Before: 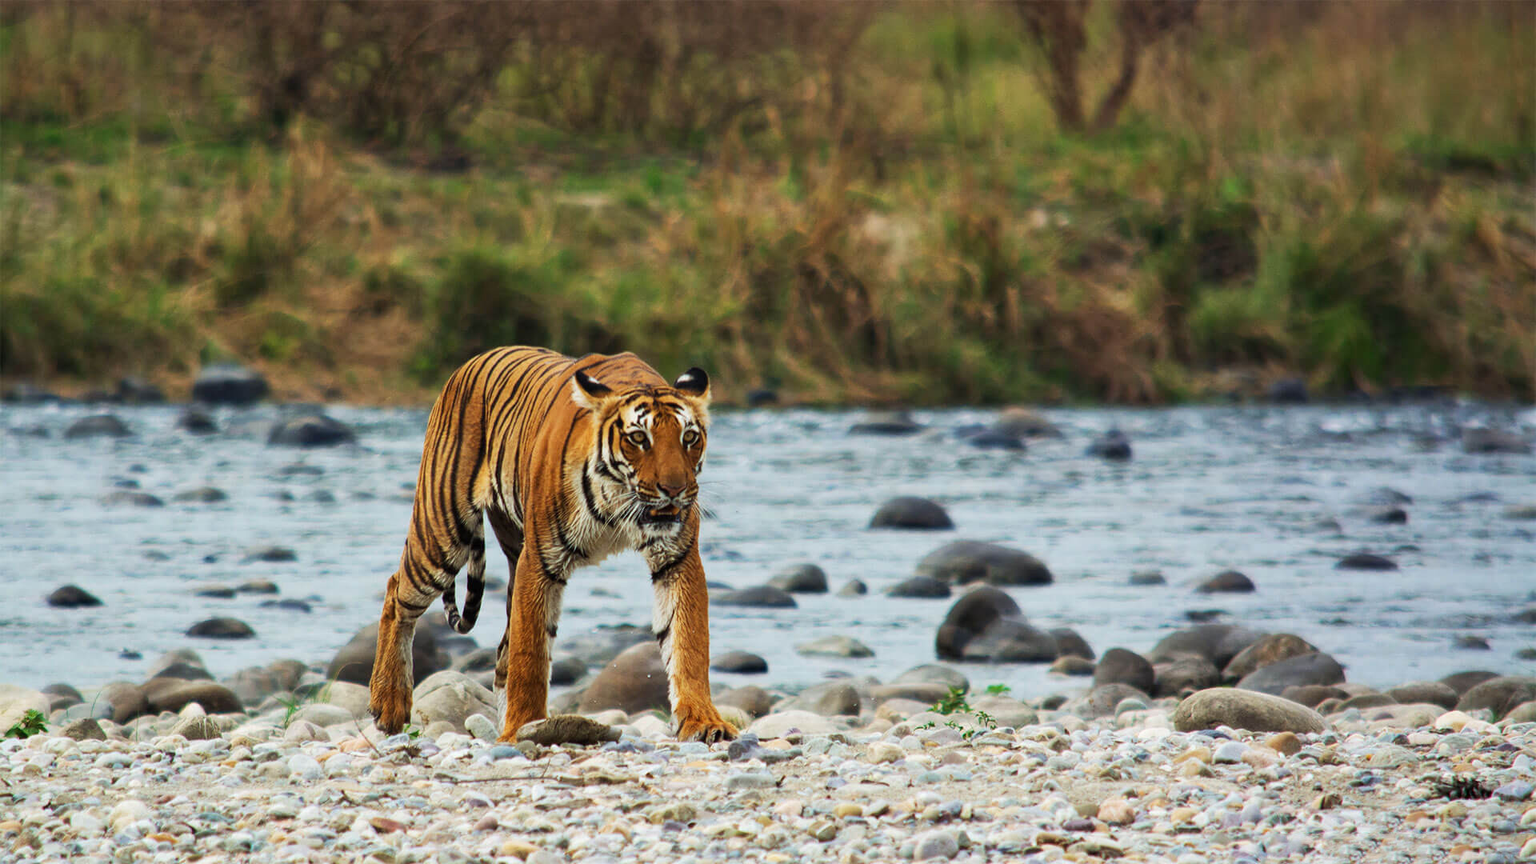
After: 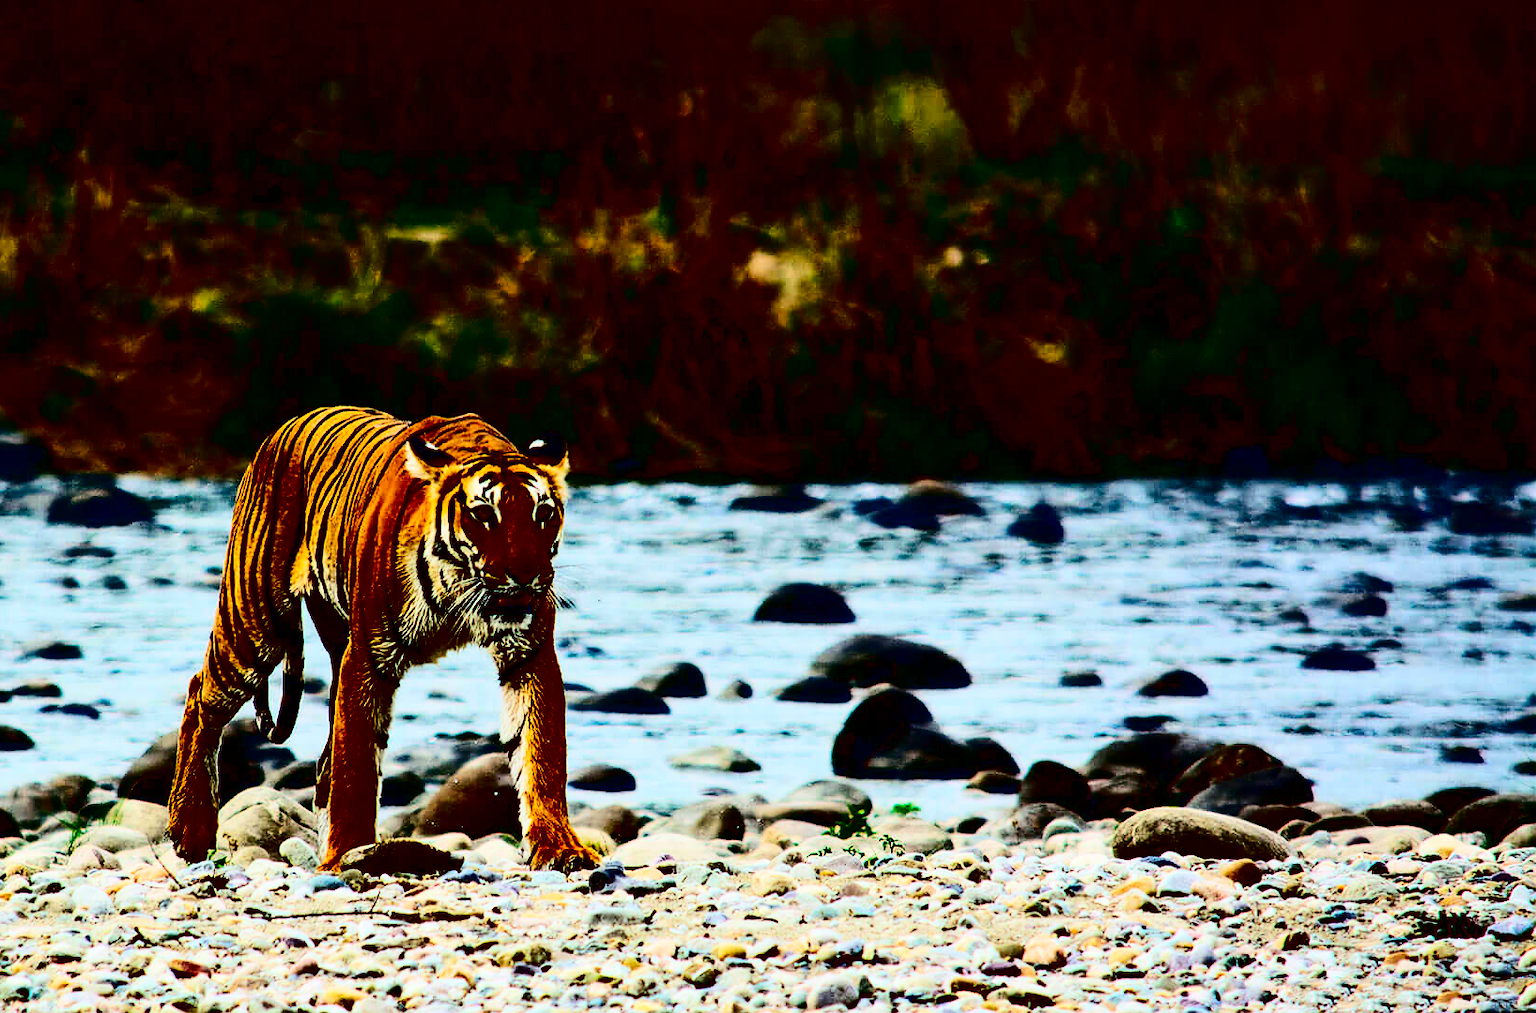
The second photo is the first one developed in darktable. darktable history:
tone equalizer: edges refinement/feathering 500, mask exposure compensation -1.57 EV, preserve details no
contrast brightness saturation: contrast 0.767, brightness -0.983, saturation 0.99
sharpen: radius 0.984, amount 0.61
crop and rotate: left 14.754%
